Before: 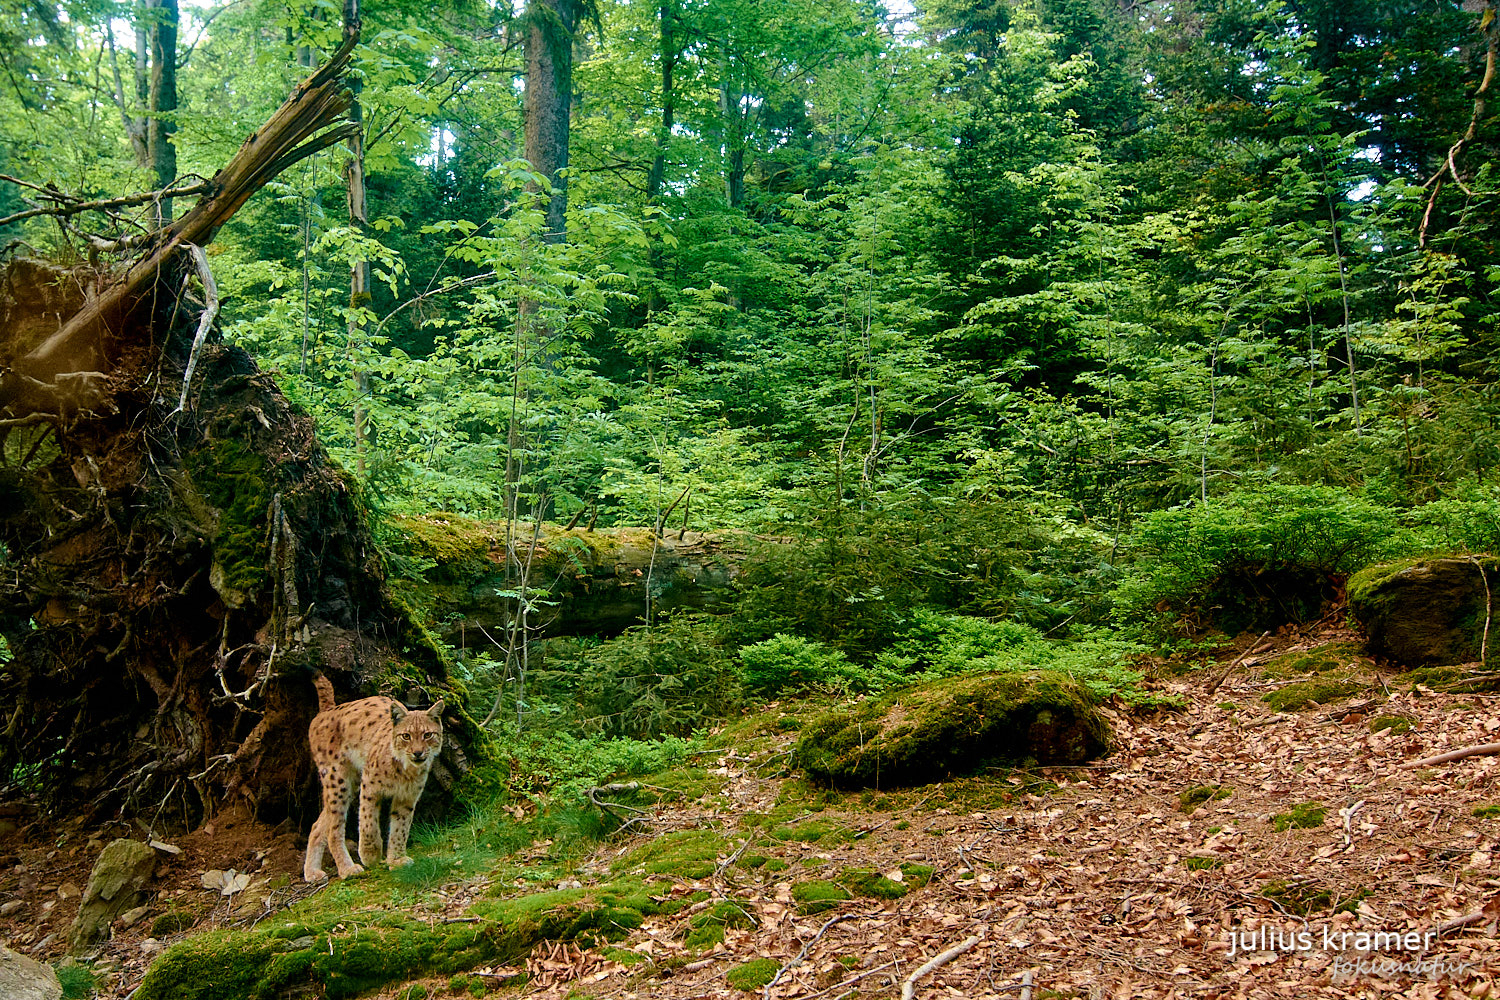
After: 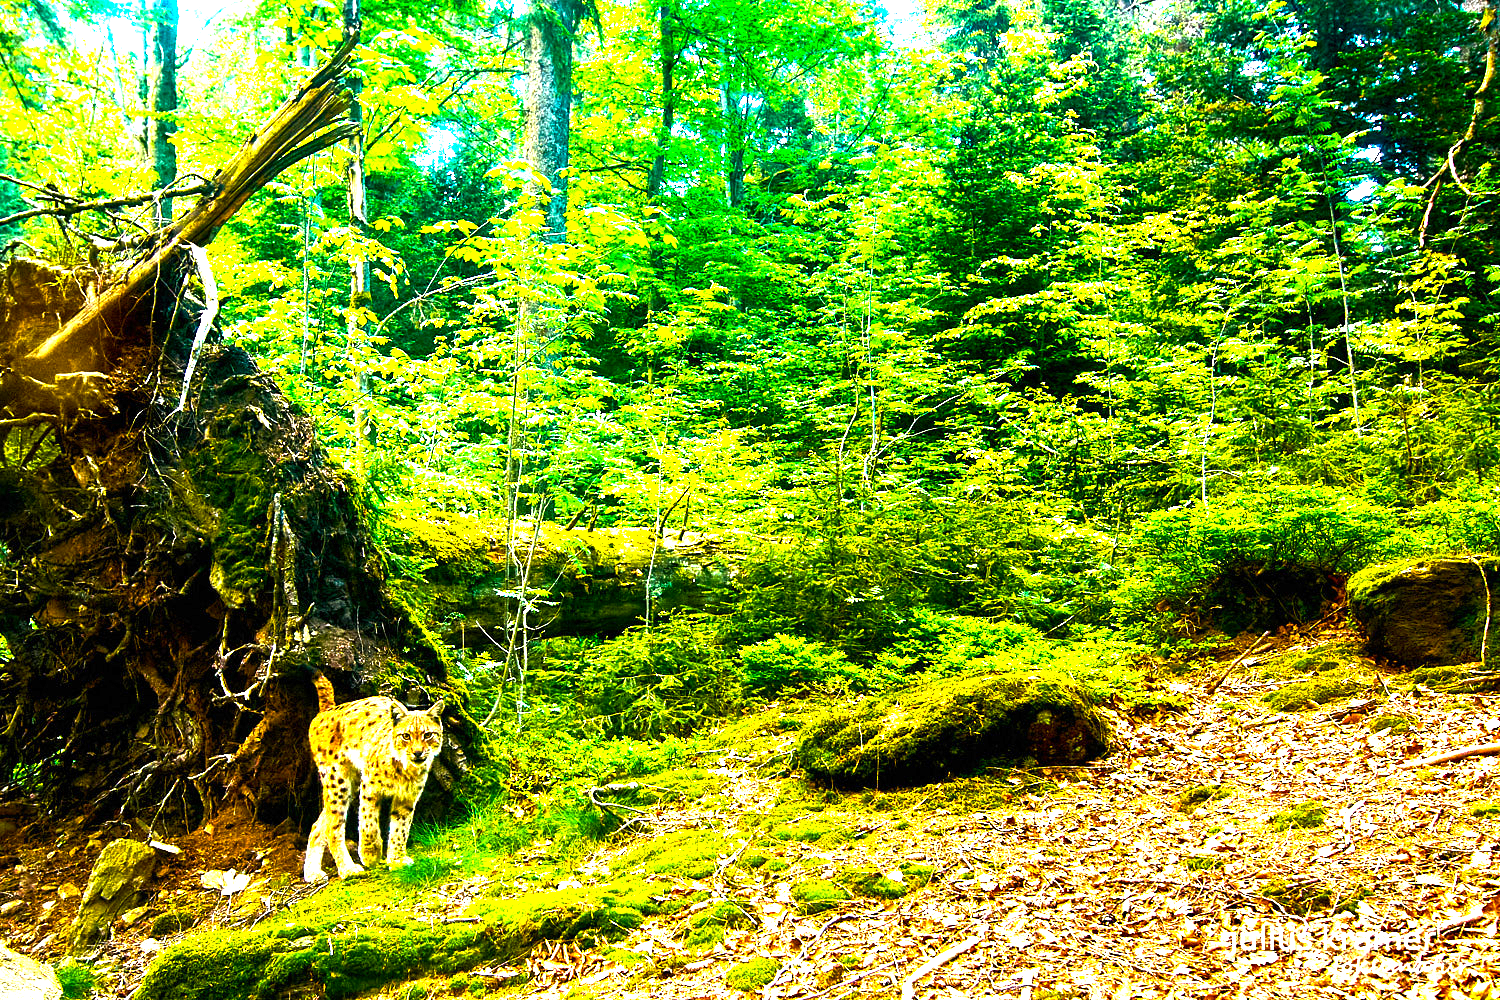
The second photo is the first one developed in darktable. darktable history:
color balance rgb: perceptual saturation grading › global saturation 25%, perceptual brilliance grading › global brilliance 35%, perceptual brilliance grading › highlights 50%, perceptual brilliance grading › mid-tones 60%, perceptual brilliance grading › shadows 35%, global vibrance 20%
tone equalizer: -8 EV -0.417 EV, -7 EV -0.389 EV, -6 EV -0.333 EV, -5 EV -0.222 EV, -3 EV 0.222 EV, -2 EV 0.333 EV, -1 EV 0.389 EV, +0 EV 0.417 EV, edges refinement/feathering 500, mask exposure compensation -1.57 EV, preserve details no
